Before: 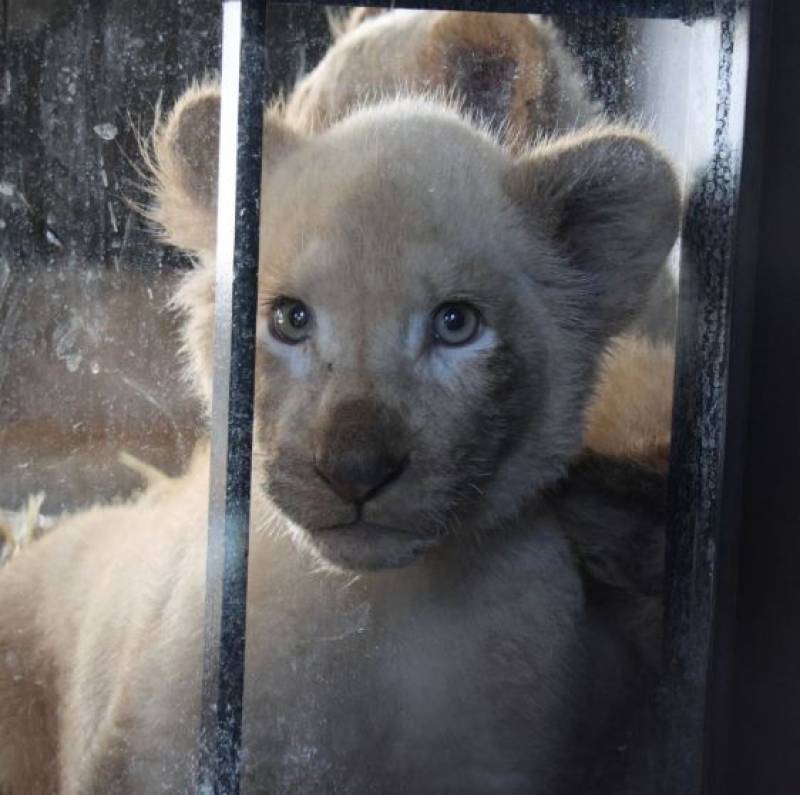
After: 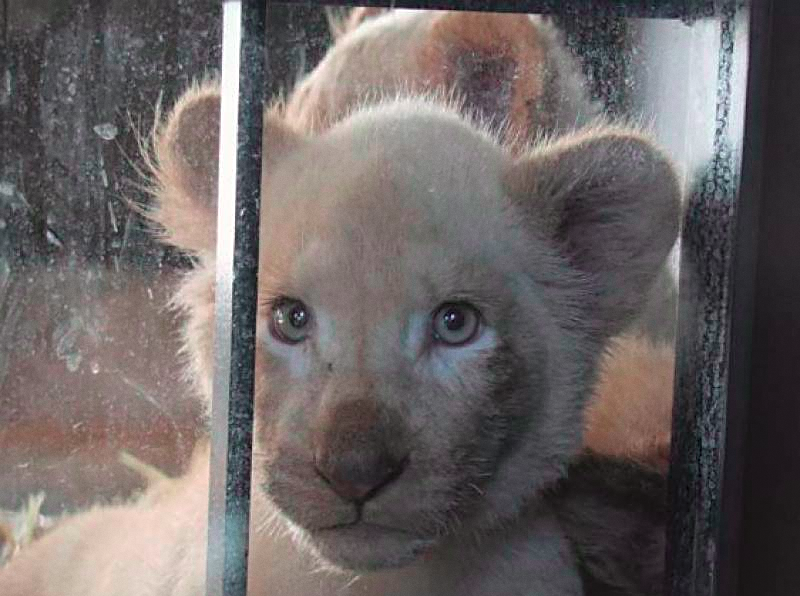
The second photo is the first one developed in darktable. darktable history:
sharpen: on, module defaults
tone curve: curves: ch0 [(0, 0) (0.045, 0.074) (0.883, 0.858) (1, 1)]; ch1 [(0, 0) (0.149, 0.074) (0.379, 0.327) (0.427, 0.401) (0.489, 0.479) (0.505, 0.515) (0.537, 0.573) (0.563, 0.599) (1, 1)]; ch2 [(0, 0) (0.307, 0.298) (0.388, 0.375) (0.443, 0.456) (0.485, 0.492) (1, 1)], color space Lab, independent channels, preserve colors none
contrast equalizer: octaves 7, y [[0.6 ×6], [0.55 ×6], [0 ×6], [0 ×6], [0 ×6]], mix -0.1
grain: coarseness 0.09 ISO, strength 10%
crop: bottom 24.988%
